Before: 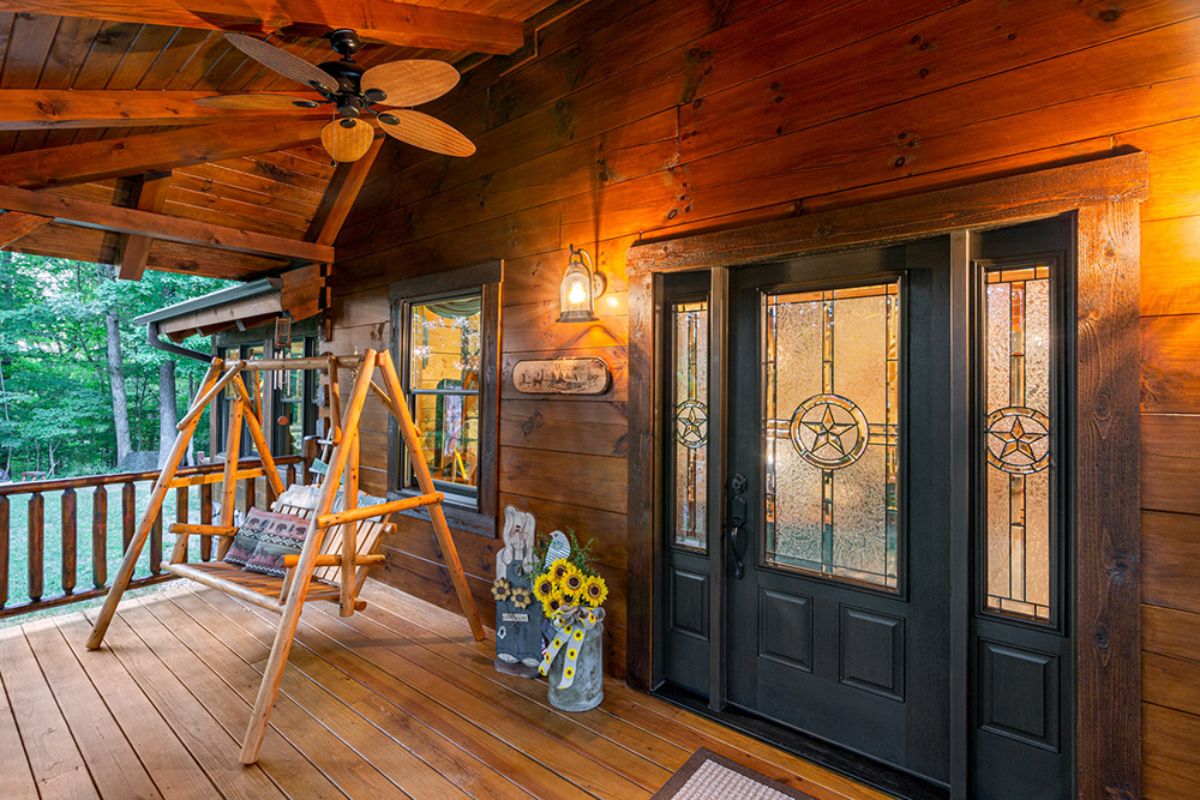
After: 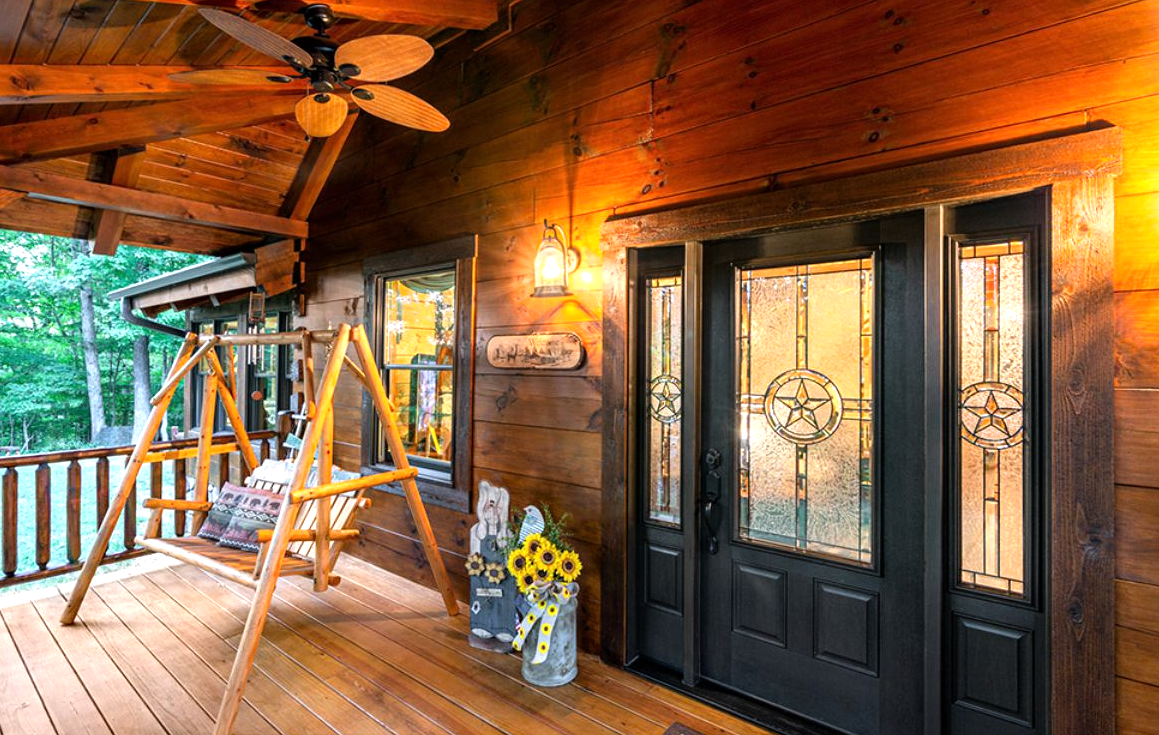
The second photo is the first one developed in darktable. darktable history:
crop: left 2.173%, top 3.154%, right 1.199%, bottom 4.869%
tone equalizer: -8 EV -0.734 EV, -7 EV -0.723 EV, -6 EV -0.603 EV, -5 EV -0.409 EV, -3 EV 0.376 EV, -2 EV 0.6 EV, -1 EV 0.689 EV, +0 EV 0.763 EV
